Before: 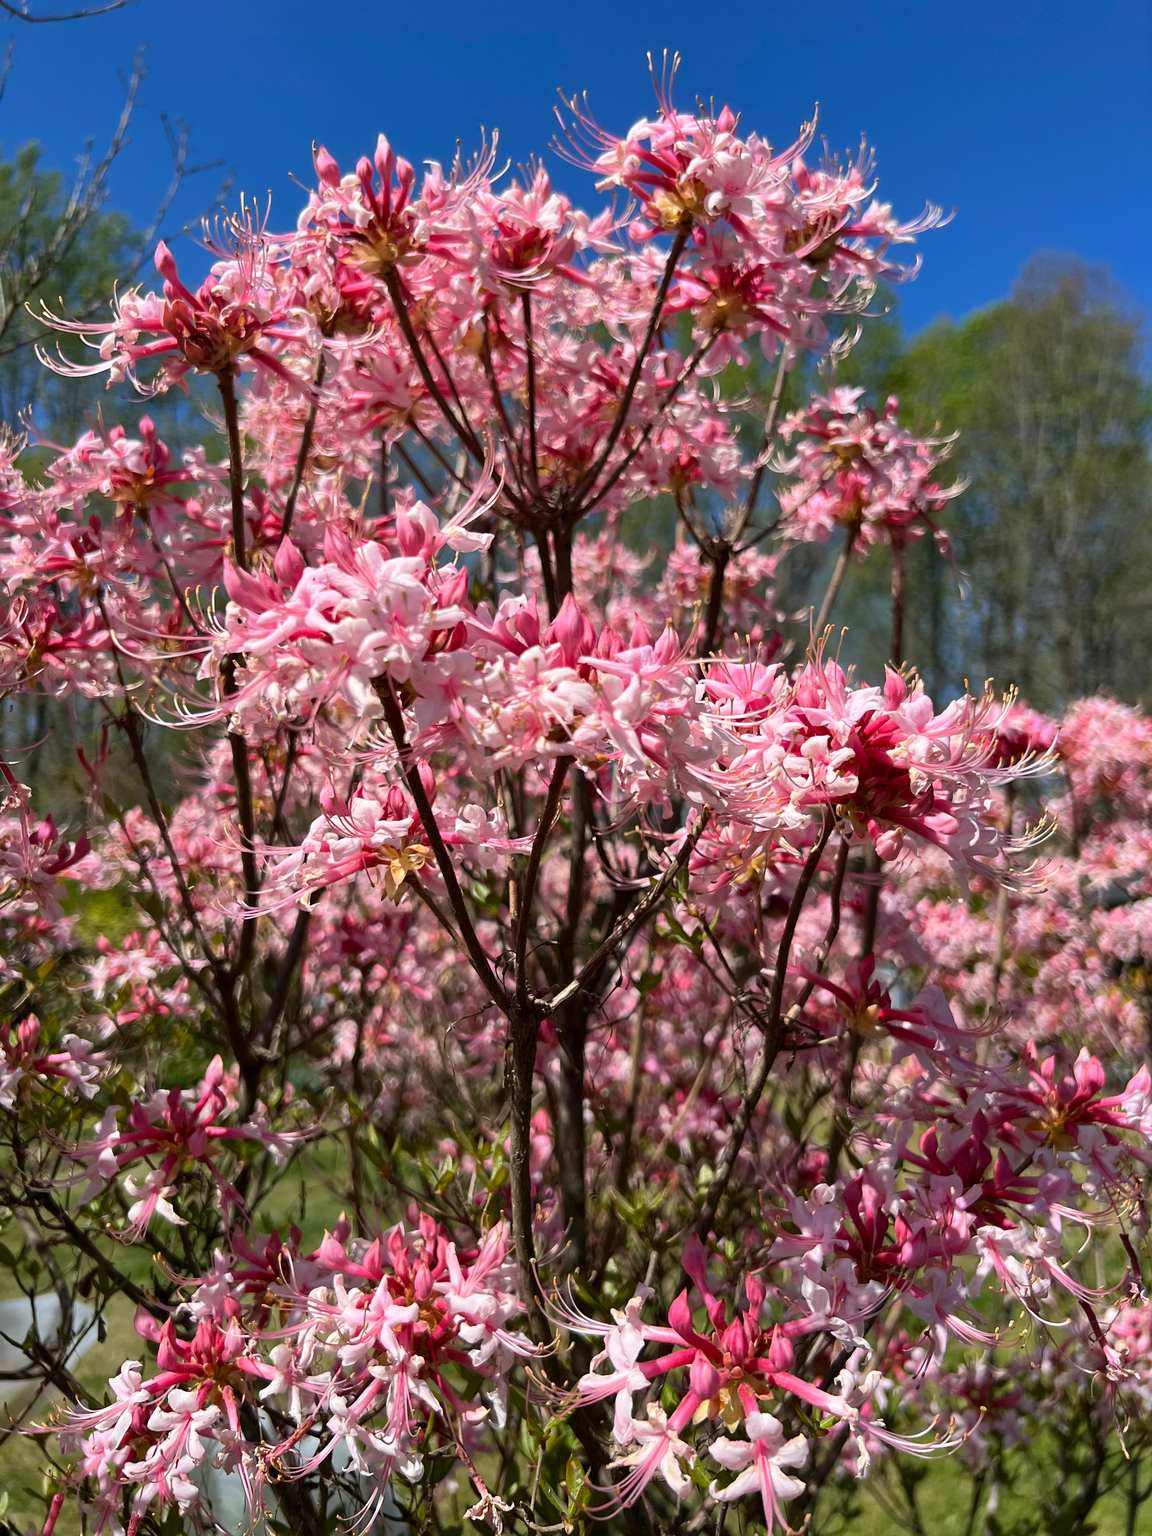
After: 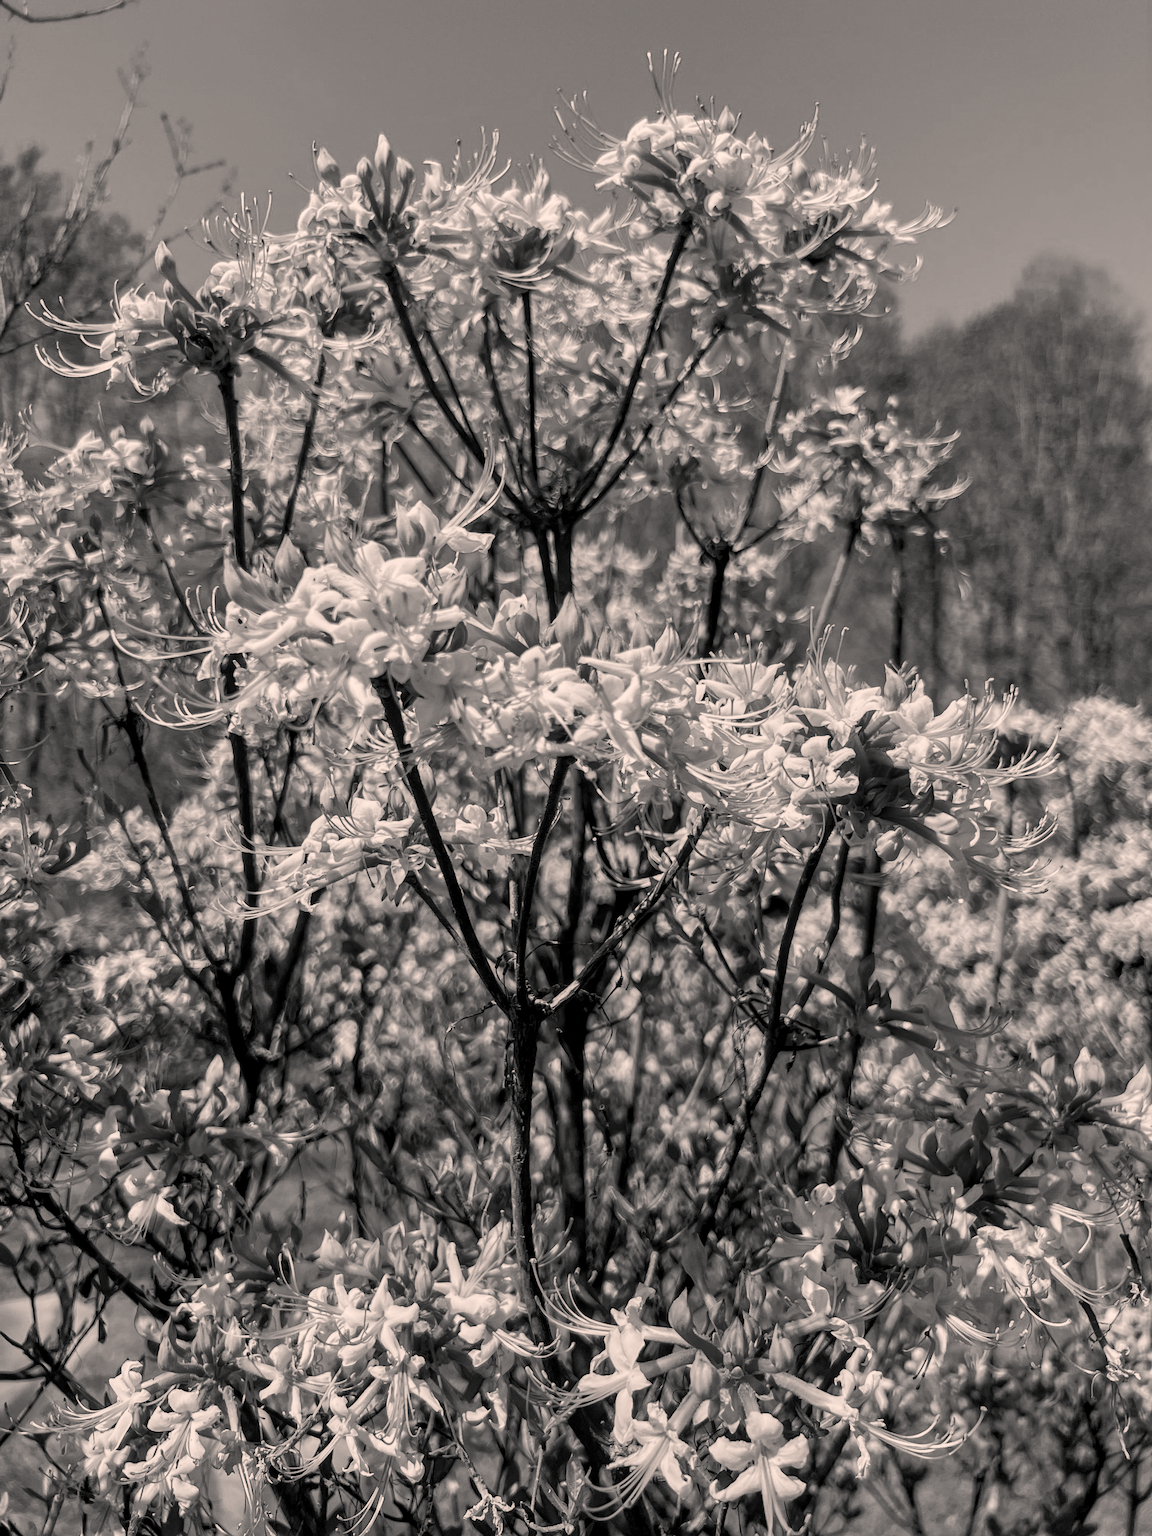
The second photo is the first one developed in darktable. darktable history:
tone equalizer: -8 EV 0.219 EV, -7 EV 0.387 EV, -6 EV 0.399 EV, -5 EV 0.266 EV, -3 EV -0.244 EV, -2 EV -0.422 EV, -1 EV -0.434 EV, +0 EV -0.226 EV, edges refinement/feathering 500, mask exposure compensation -1.57 EV, preserve details no
local contrast: on, module defaults
filmic rgb: black relative exposure -7.65 EV, white relative exposure 4.56 EV, hardness 3.61, color science v6 (2022)
color balance rgb: highlights gain › chroma 2.995%, highlights gain › hue 54.68°, global offset › luminance 0.493%, perceptual saturation grading › global saturation 25.597%, perceptual brilliance grading › highlights 15.392%, perceptual brilliance grading › mid-tones 6.103%, perceptual brilliance grading › shadows -15.103%, contrast -9.719%
color calibration: output gray [0.22, 0.42, 0.37, 0], illuminant as shot in camera, x 0.36, y 0.362, temperature 4586.96 K
exposure: black level correction 0.001, exposure 0.5 EV, compensate exposure bias true, compensate highlight preservation false
